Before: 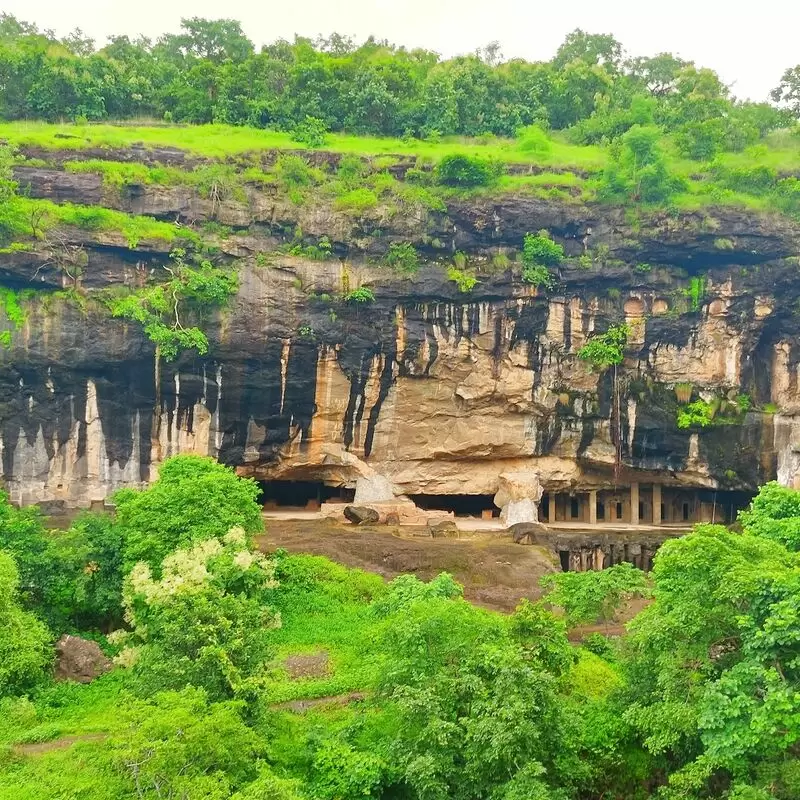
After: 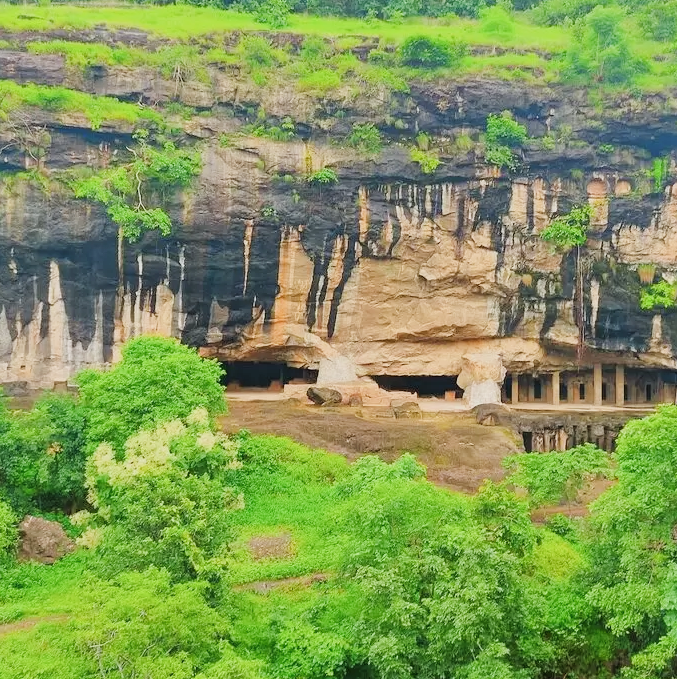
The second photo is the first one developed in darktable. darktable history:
exposure: black level correction -0.002, exposure 0.543 EV, compensate highlight preservation false
crop and rotate: left 4.713%, top 15.04%, right 10.658%
filmic rgb: black relative exposure -7.65 EV, white relative exposure 4.56 EV, hardness 3.61
